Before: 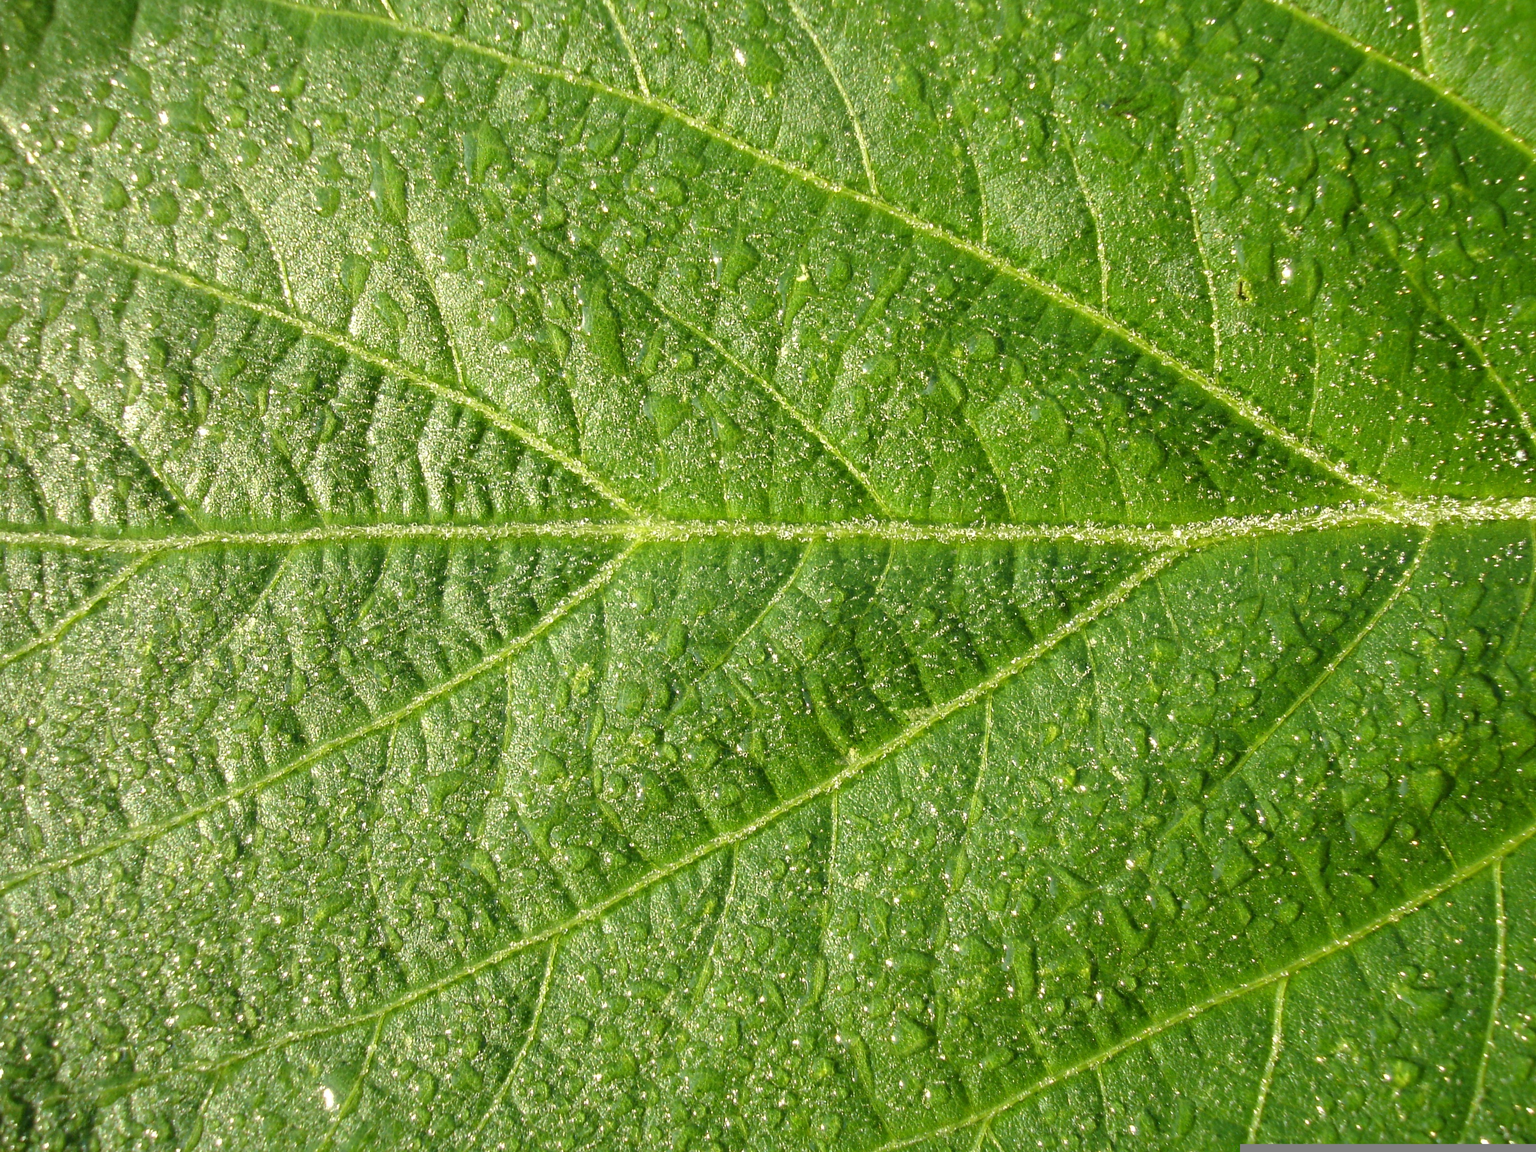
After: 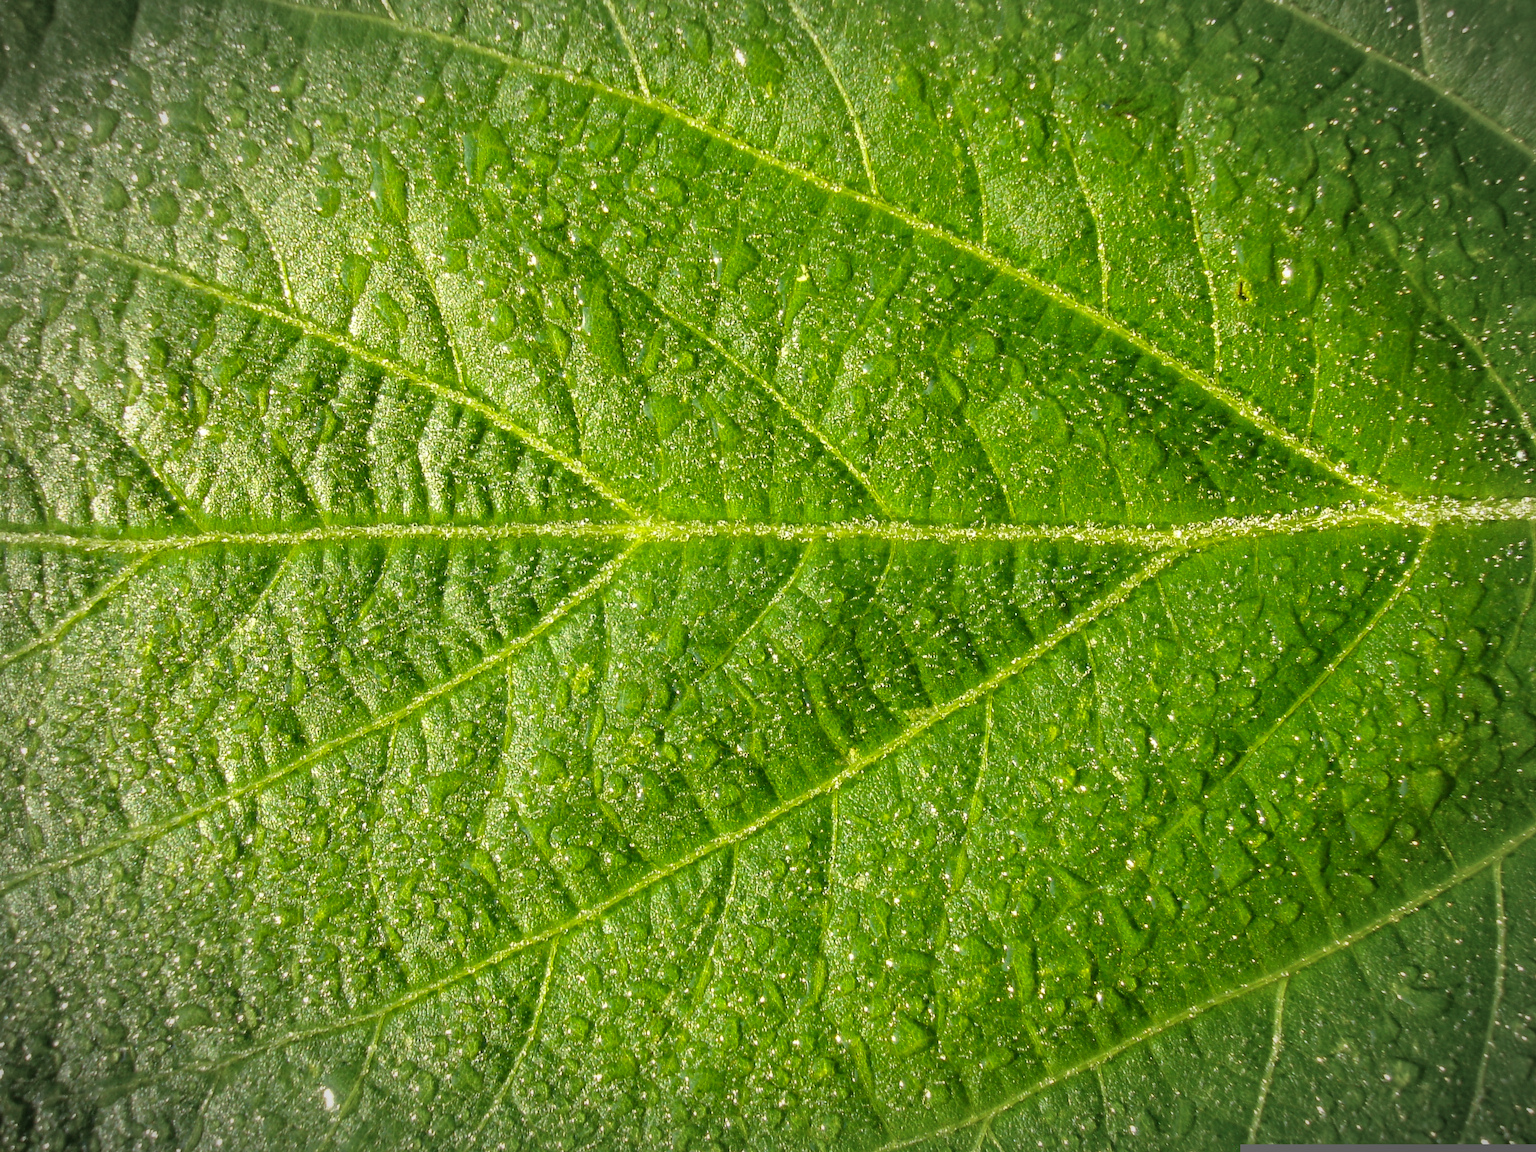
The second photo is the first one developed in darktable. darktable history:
vignetting: automatic ratio true
color balance rgb: perceptual saturation grading › global saturation 20%, global vibrance 20%
